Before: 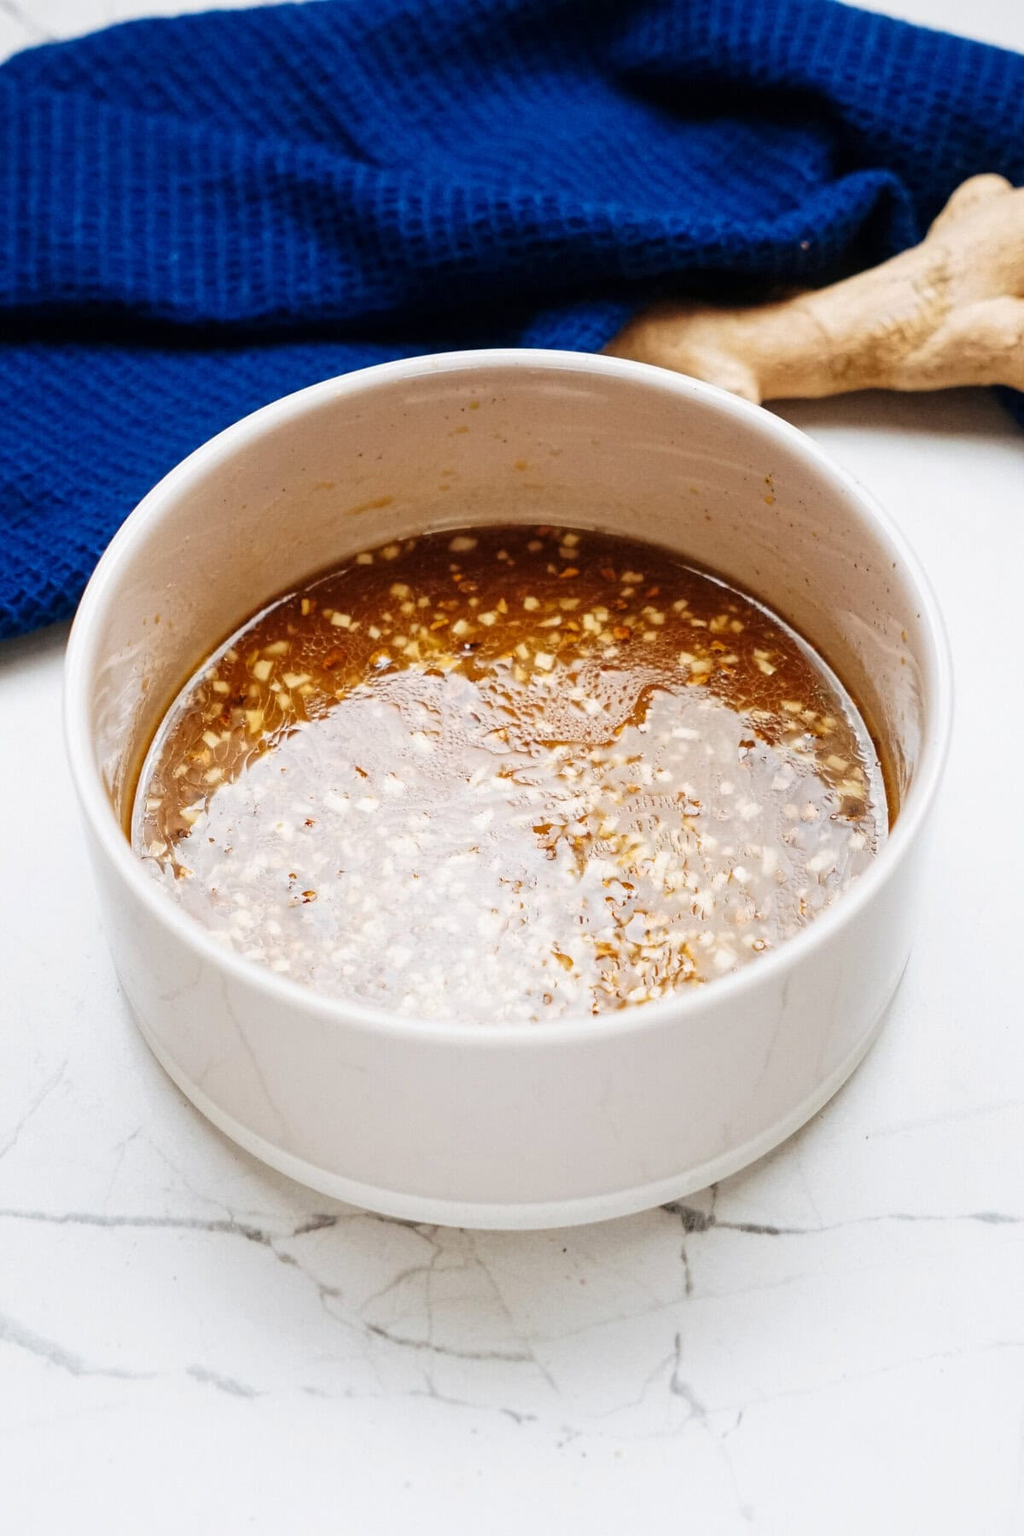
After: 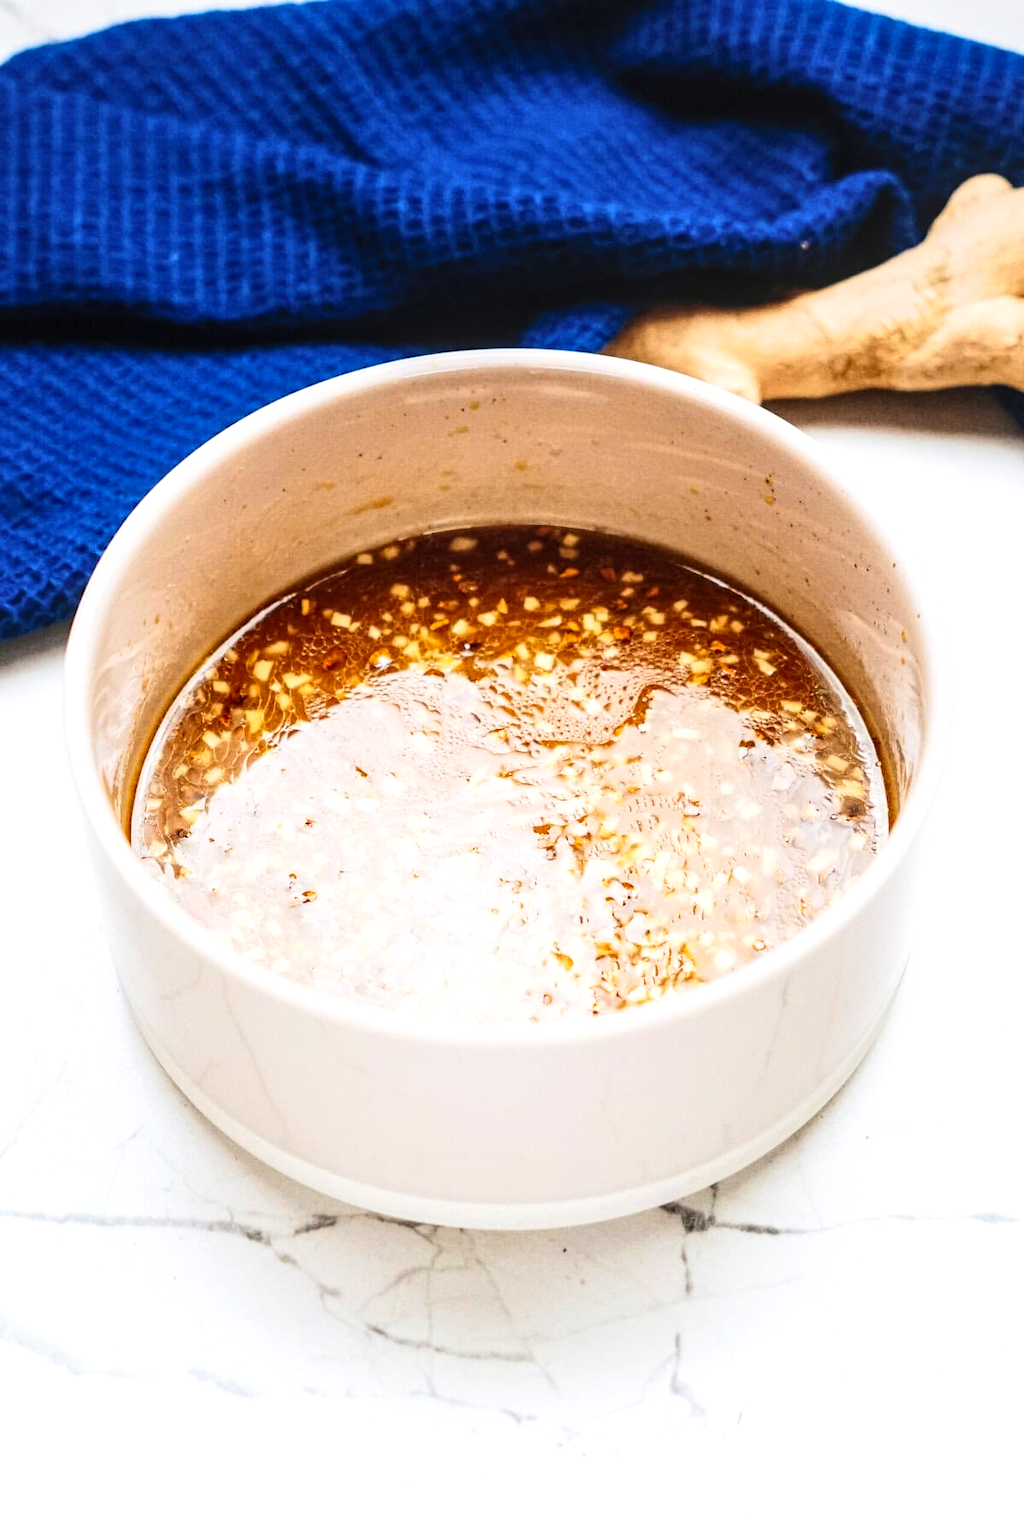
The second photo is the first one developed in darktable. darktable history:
local contrast: on, module defaults
tone equalizer: -8 EV -0.448 EV, -7 EV -0.377 EV, -6 EV -0.298 EV, -5 EV -0.204 EV, -3 EV 0.249 EV, -2 EV 0.335 EV, -1 EV 0.373 EV, +0 EV 0.403 EV, edges refinement/feathering 500, mask exposure compensation -1.57 EV, preserve details no
contrast brightness saturation: contrast 0.198, brightness 0.162, saturation 0.227
